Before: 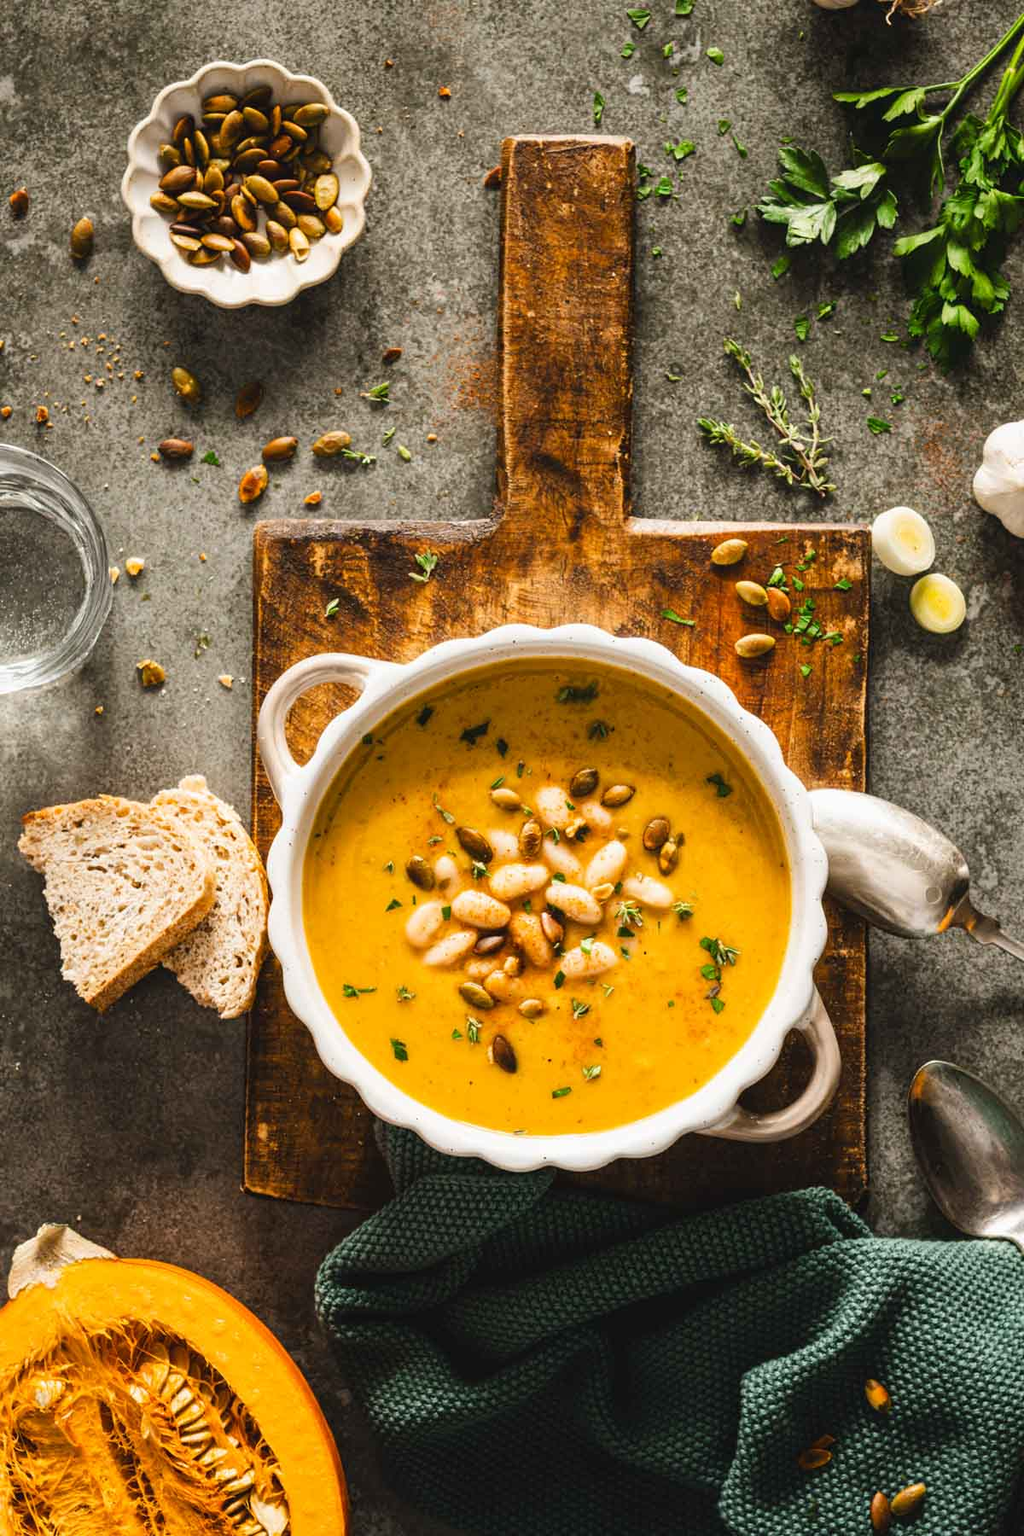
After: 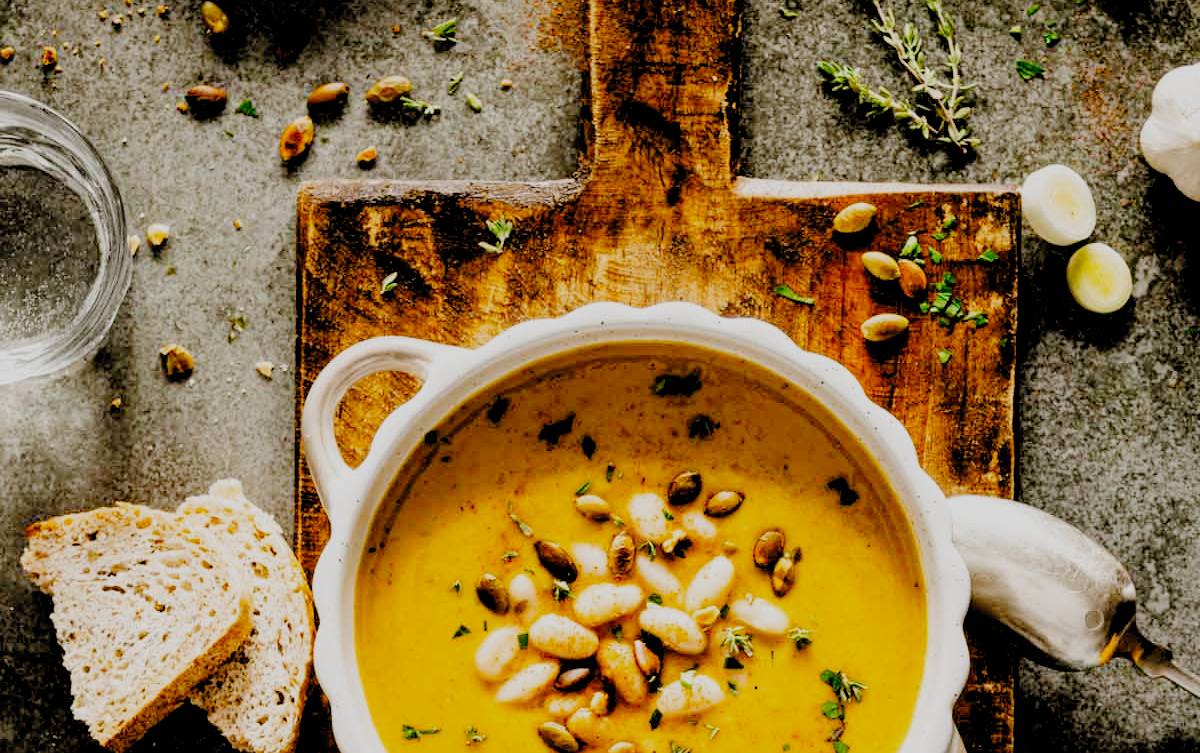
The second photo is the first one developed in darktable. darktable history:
crop and rotate: top 23.84%, bottom 34.294%
filmic rgb: black relative exposure -2.85 EV, white relative exposure 4.56 EV, hardness 1.77, contrast 1.25, preserve chrominance no, color science v5 (2021)
